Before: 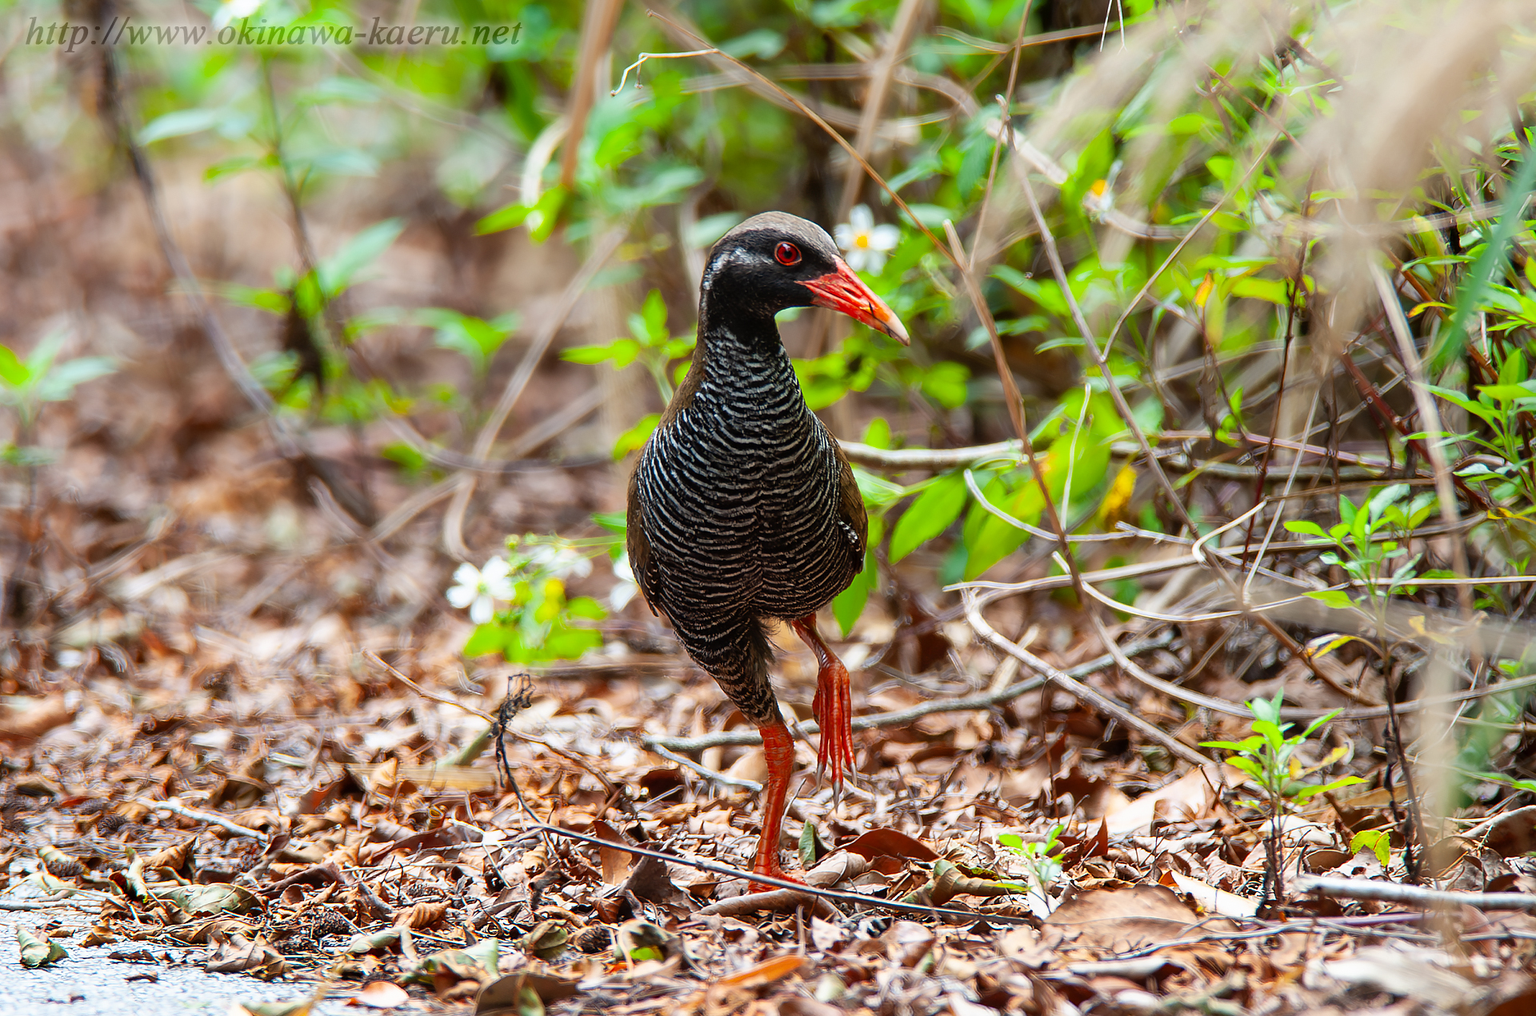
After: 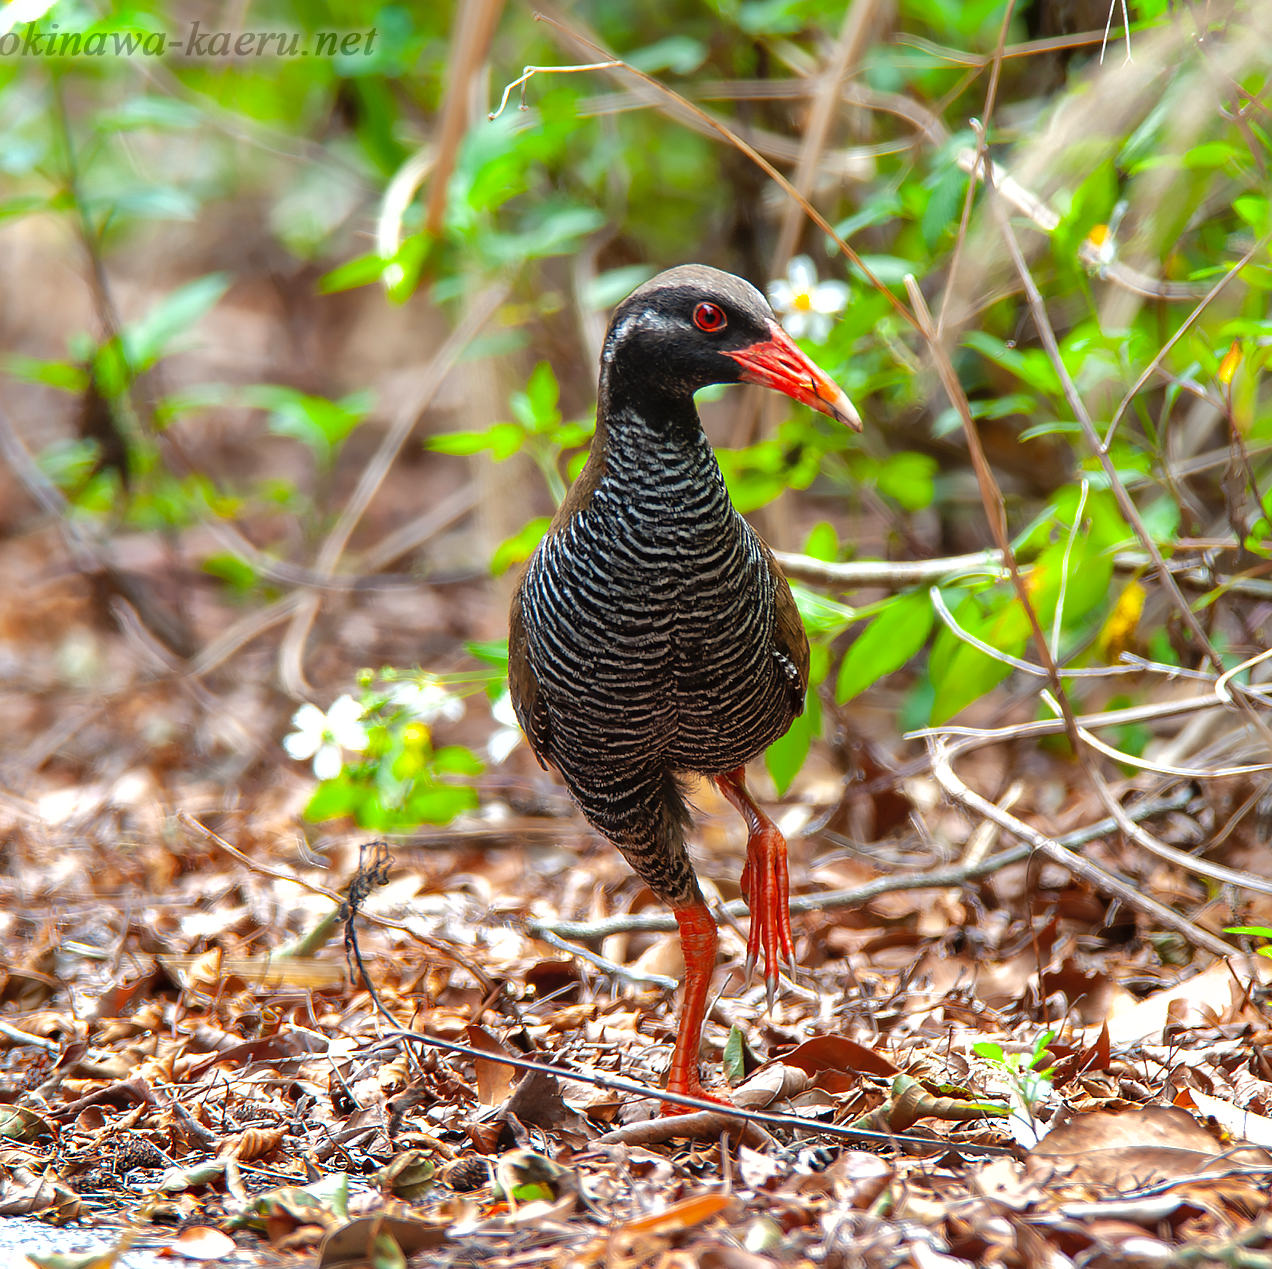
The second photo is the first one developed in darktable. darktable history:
color correction: highlights b* -0.006, saturation 0.989
crop and rotate: left 14.326%, right 19.399%
shadows and highlights: shadows 39.72, highlights -59.96, highlights color adjustment 49.08%
exposure: exposure 0.375 EV, compensate exposure bias true, compensate highlight preservation false
